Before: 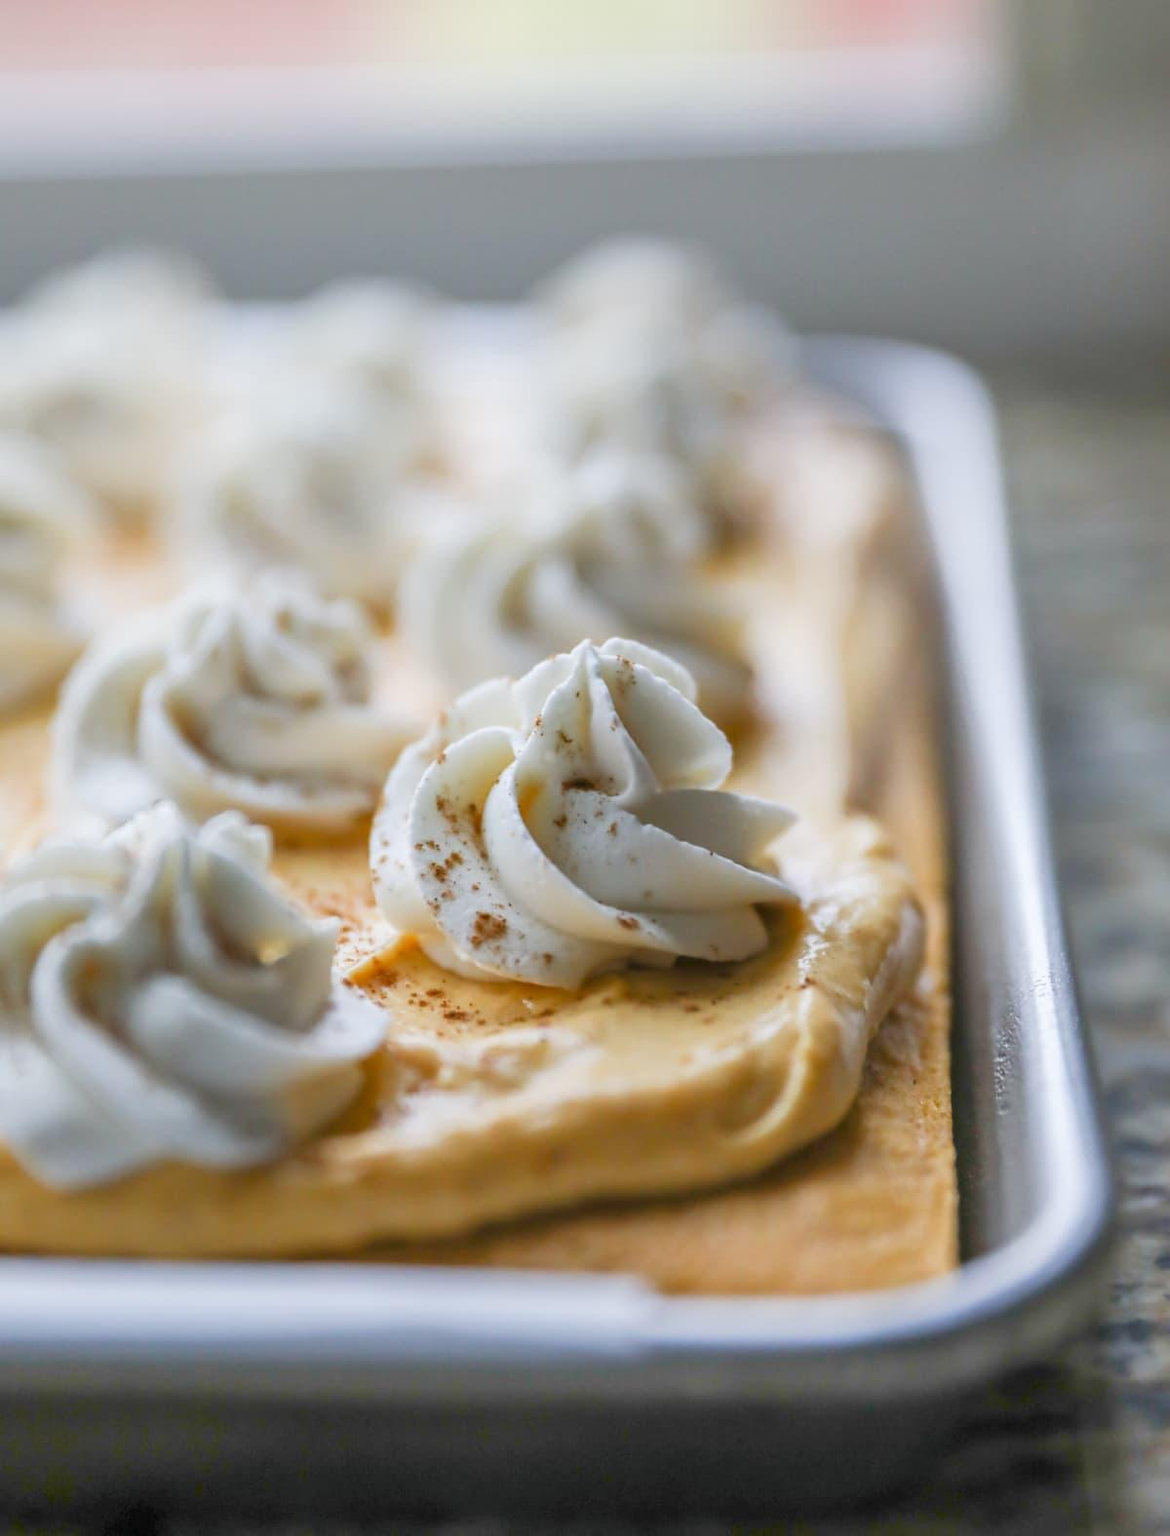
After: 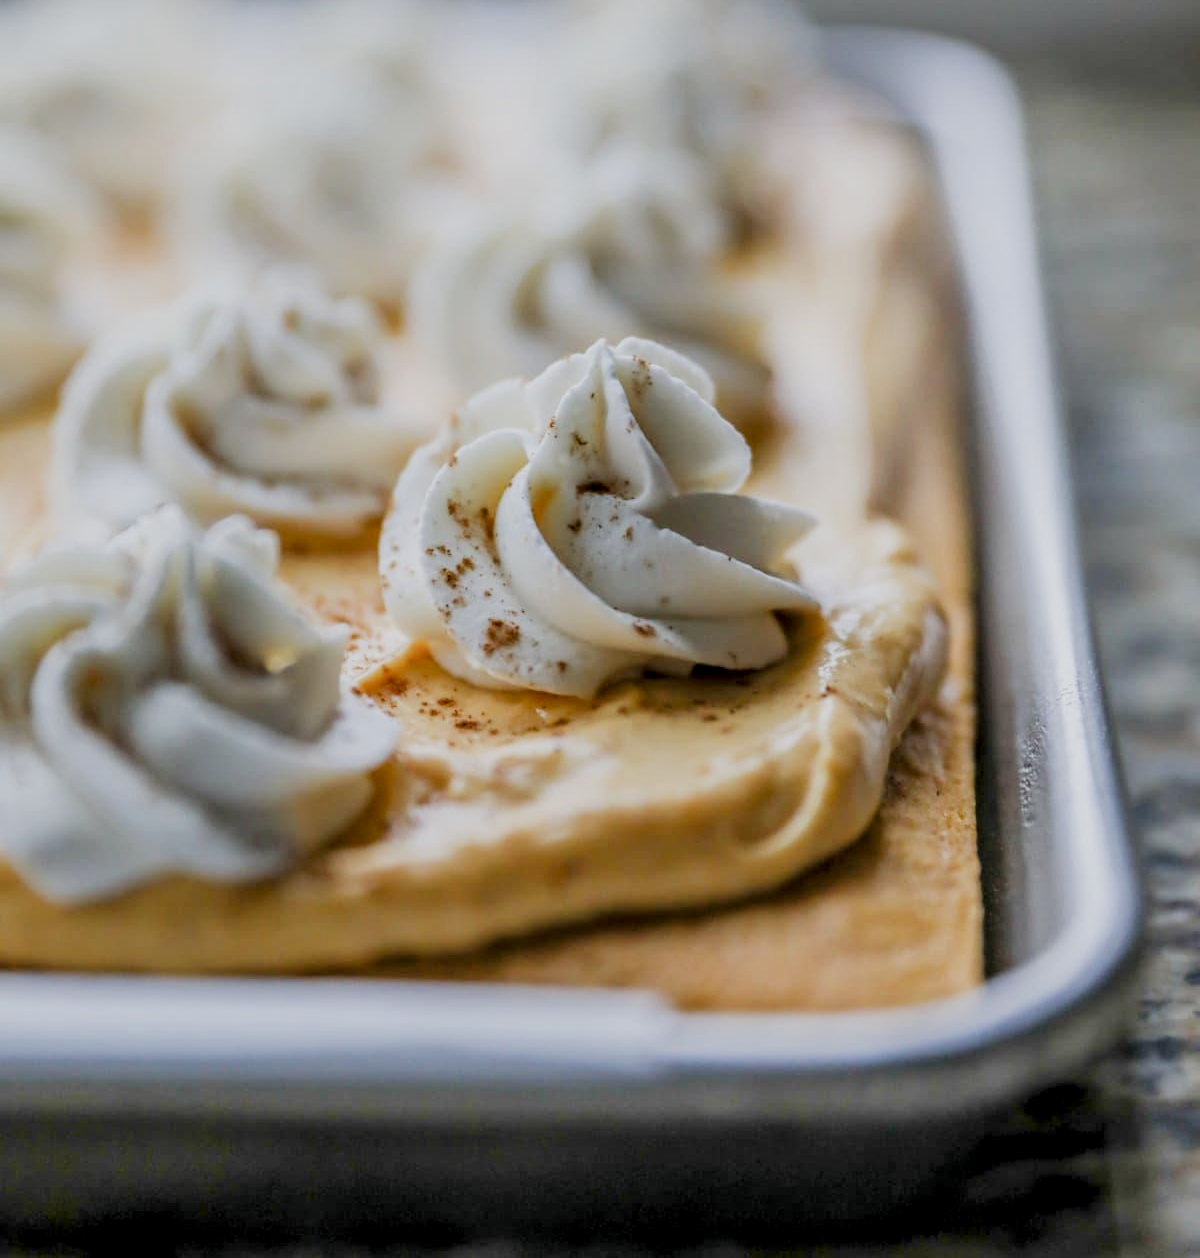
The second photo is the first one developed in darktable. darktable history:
crop and rotate: top 20.135%
local contrast: highlights 61%, detail 143%, midtone range 0.428
filmic rgb: black relative exposure -6.93 EV, white relative exposure 5.65 EV, hardness 2.84
